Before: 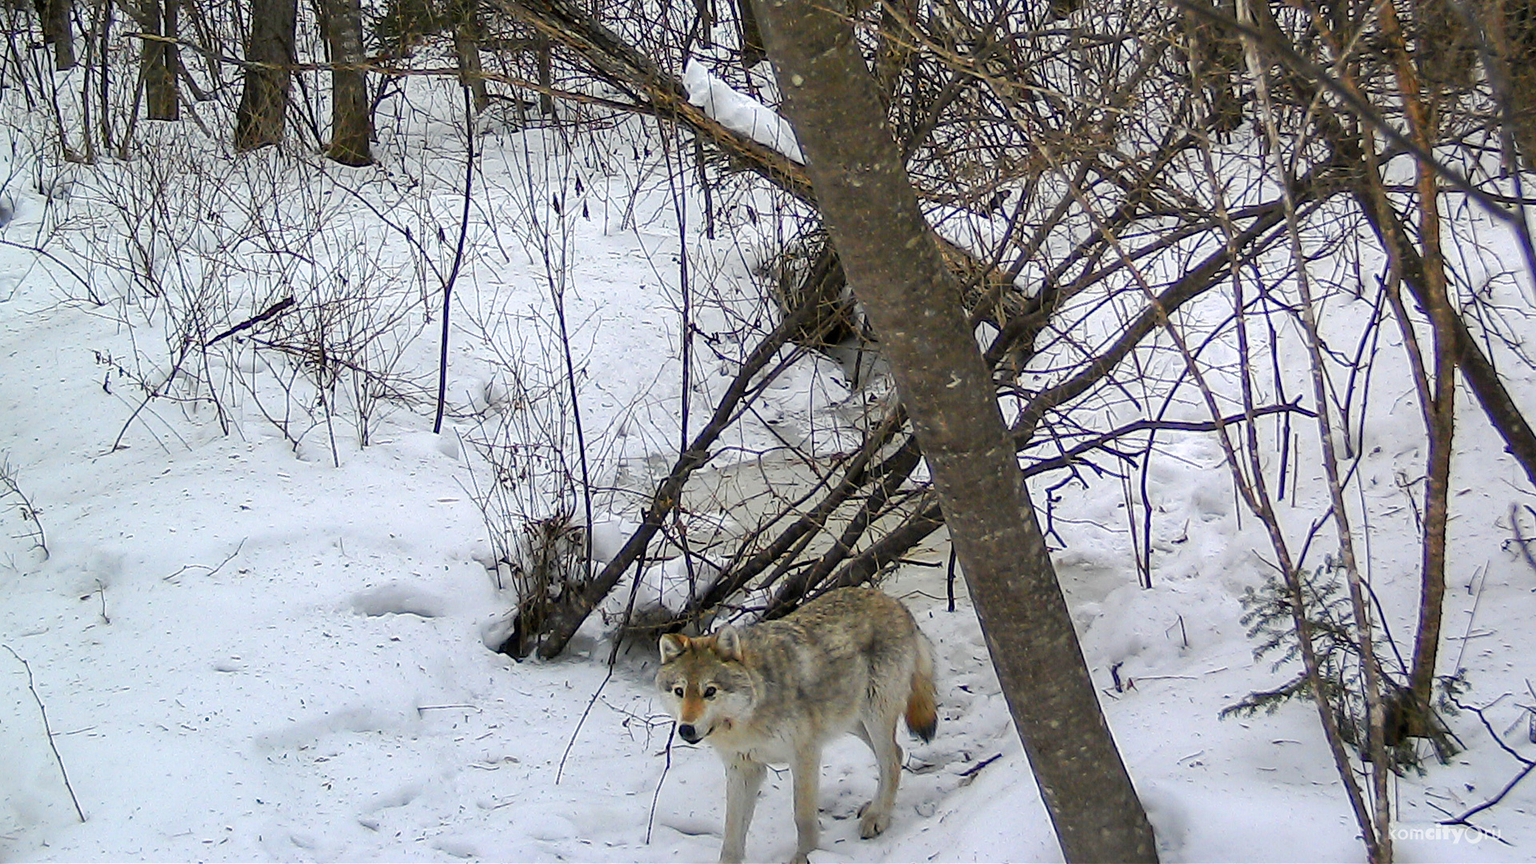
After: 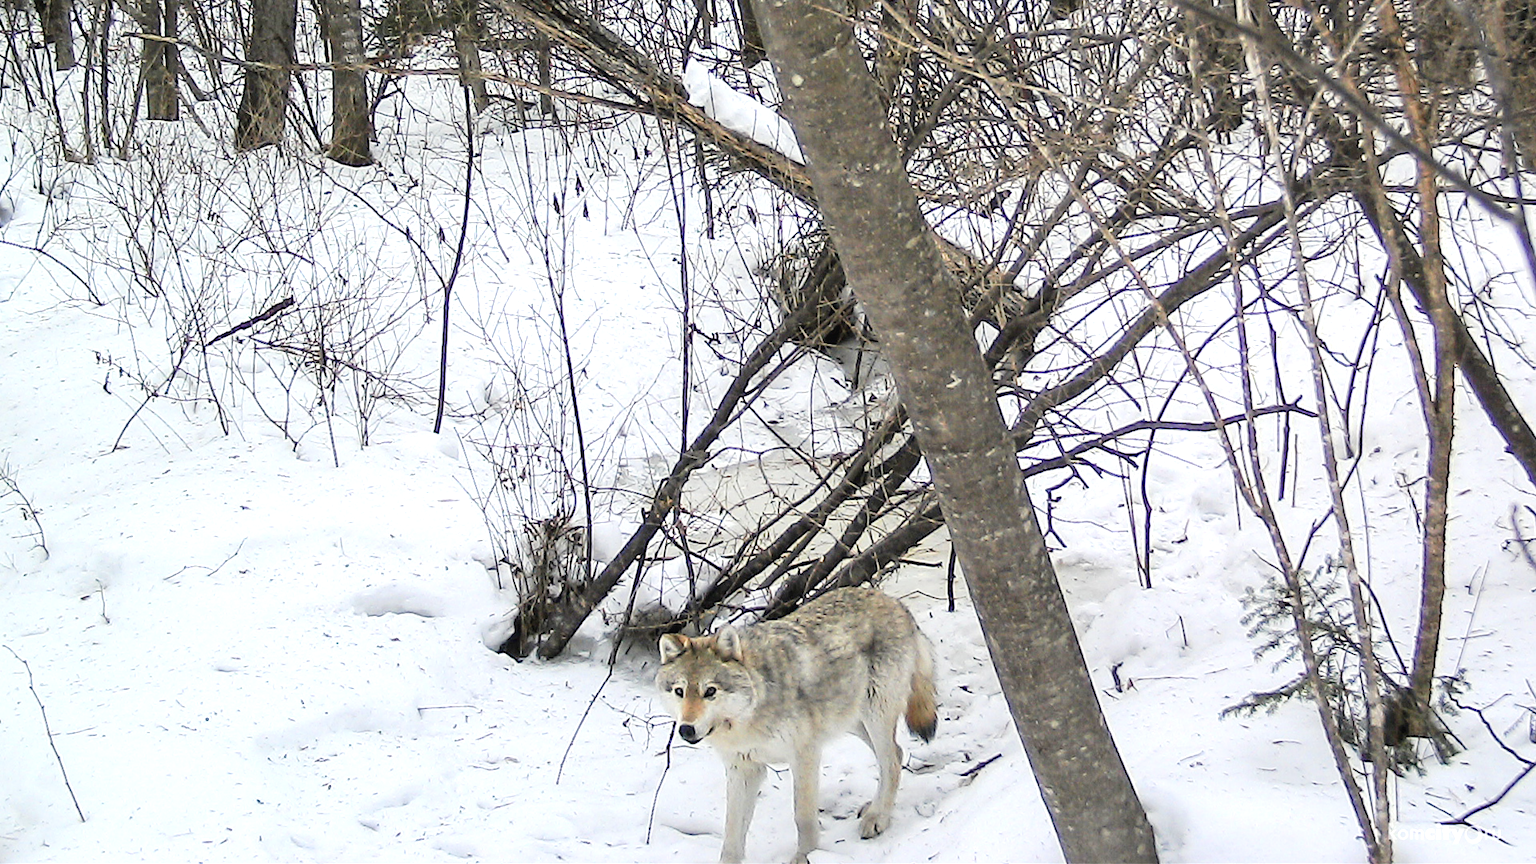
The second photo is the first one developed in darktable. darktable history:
exposure: black level correction -0.002, exposure 0.528 EV, compensate exposure bias true, compensate highlight preservation false
tone curve: curves: ch0 [(0, 0) (0.003, 0.004) (0.011, 0.015) (0.025, 0.033) (0.044, 0.058) (0.069, 0.091) (0.1, 0.131) (0.136, 0.179) (0.177, 0.233) (0.224, 0.296) (0.277, 0.364) (0.335, 0.434) (0.399, 0.511) (0.468, 0.584) (0.543, 0.656) (0.623, 0.729) (0.709, 0.799) (0.801, 0.874) (0.898, 0.936) (1, 1)]
contrast brightness saturation: contrast 0.098, saturation -0.377
